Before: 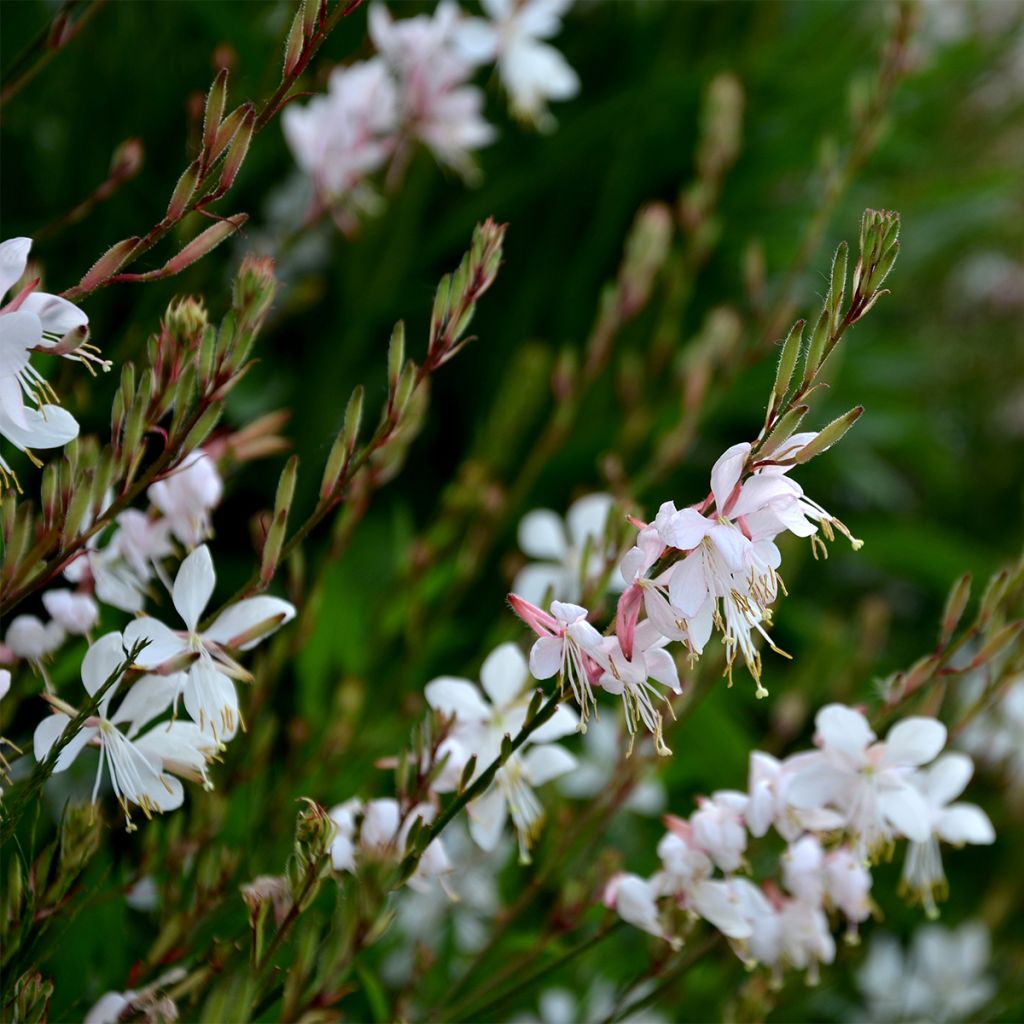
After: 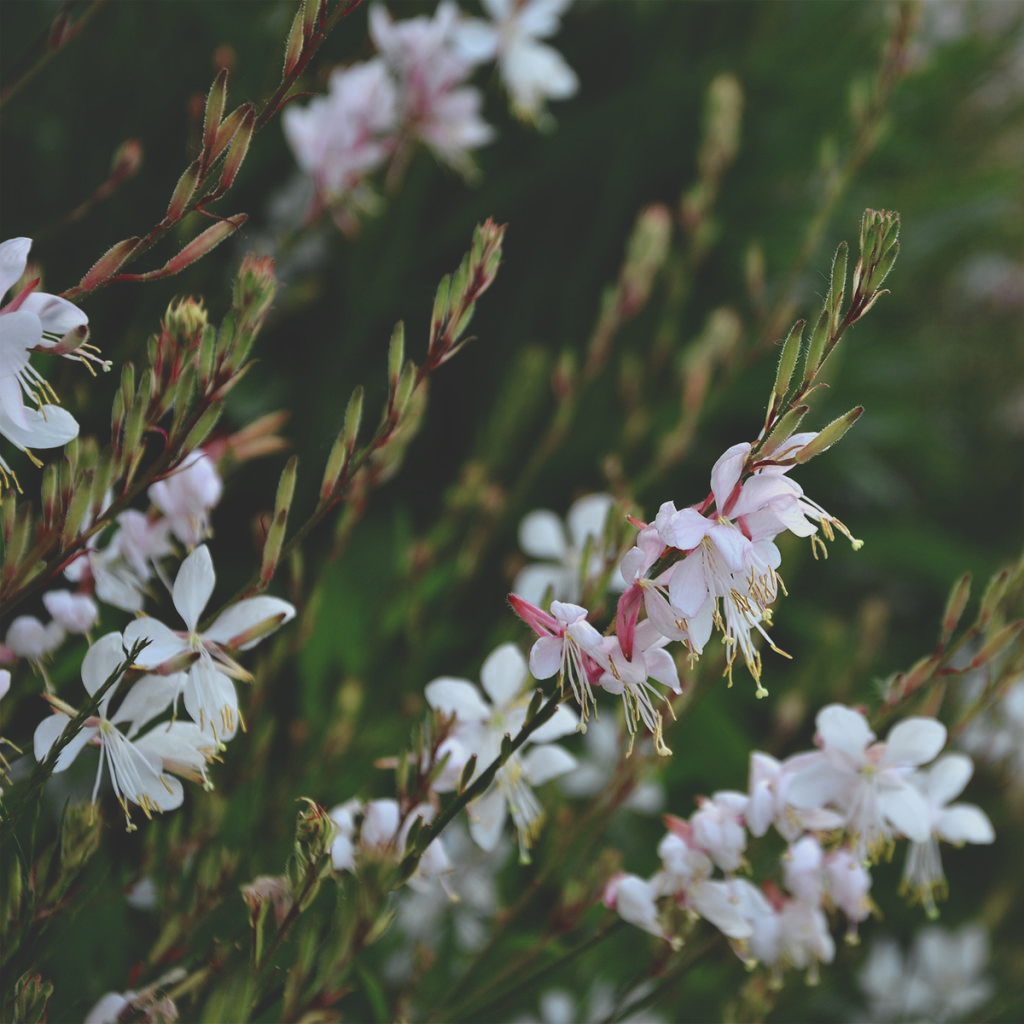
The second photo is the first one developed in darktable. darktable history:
local contrast: mode bilateral grid, contrast 19, coarseness 51, detail 119%, midtone range 0.2
color zones: curves: ch0 [(0.004, 0.305) (0.261, 0.623) (0.389, 0.399) (0.708, 0.571) (0.947, 0.34)]; ch1 [(0.025, 0.645) (0.229, 0.584) (0.326, 0.551) (0.484, 0.262) (0.757, 0.643)]
exposure: black level correction -0.038, exposure -0.496 EV, compensate highlight preservation false
